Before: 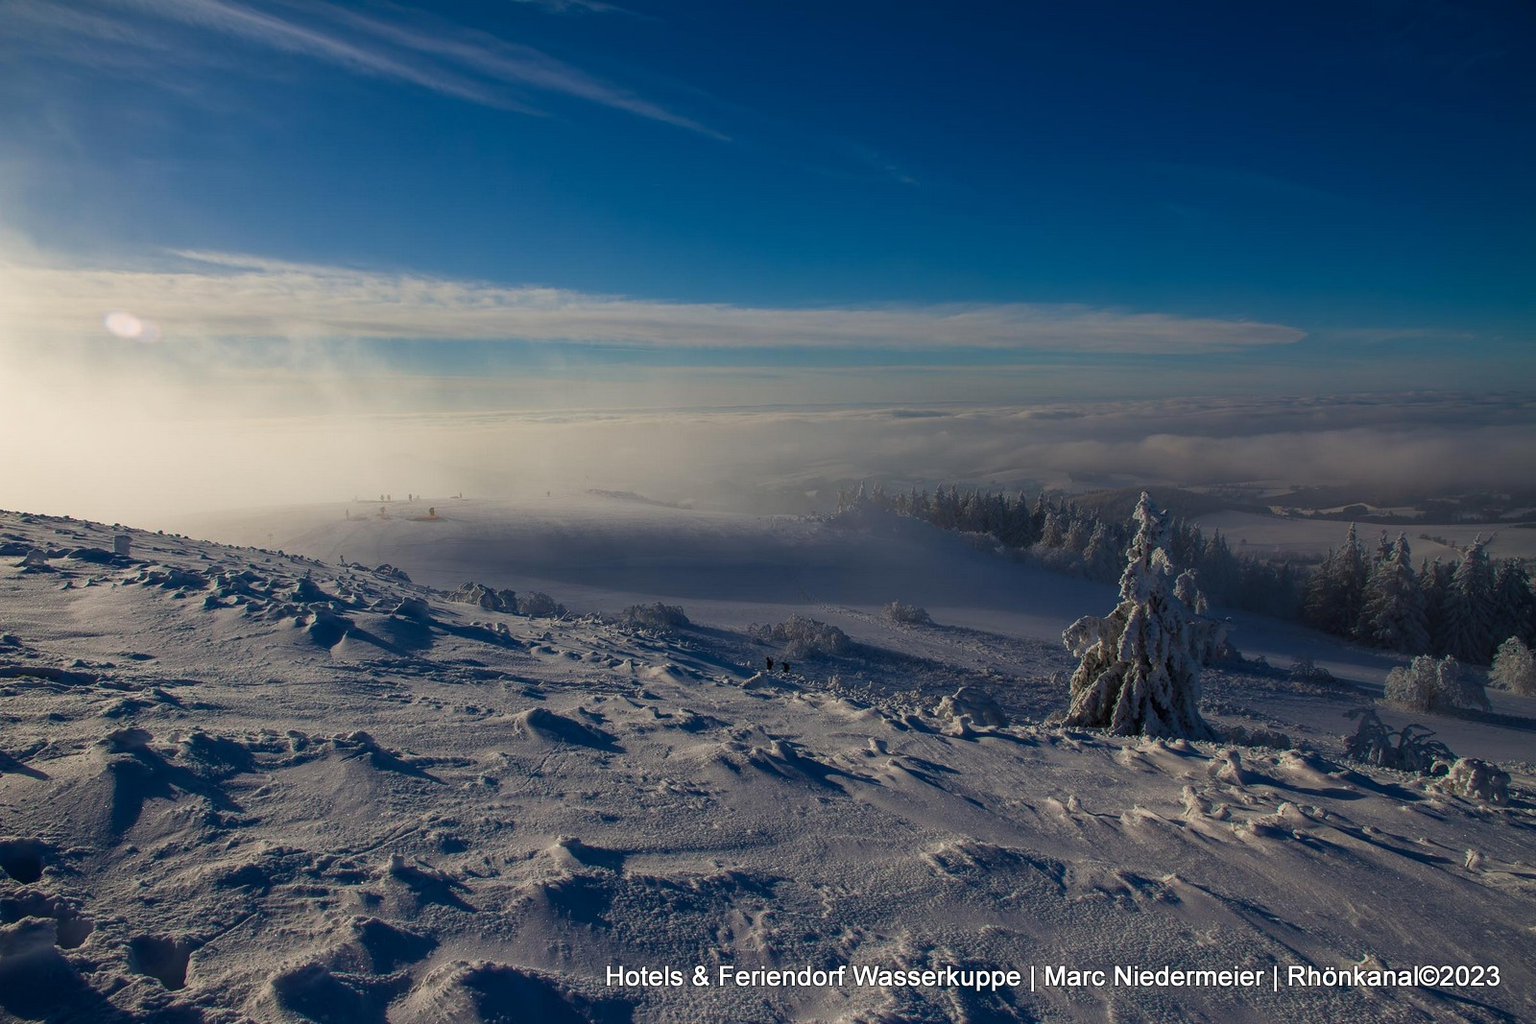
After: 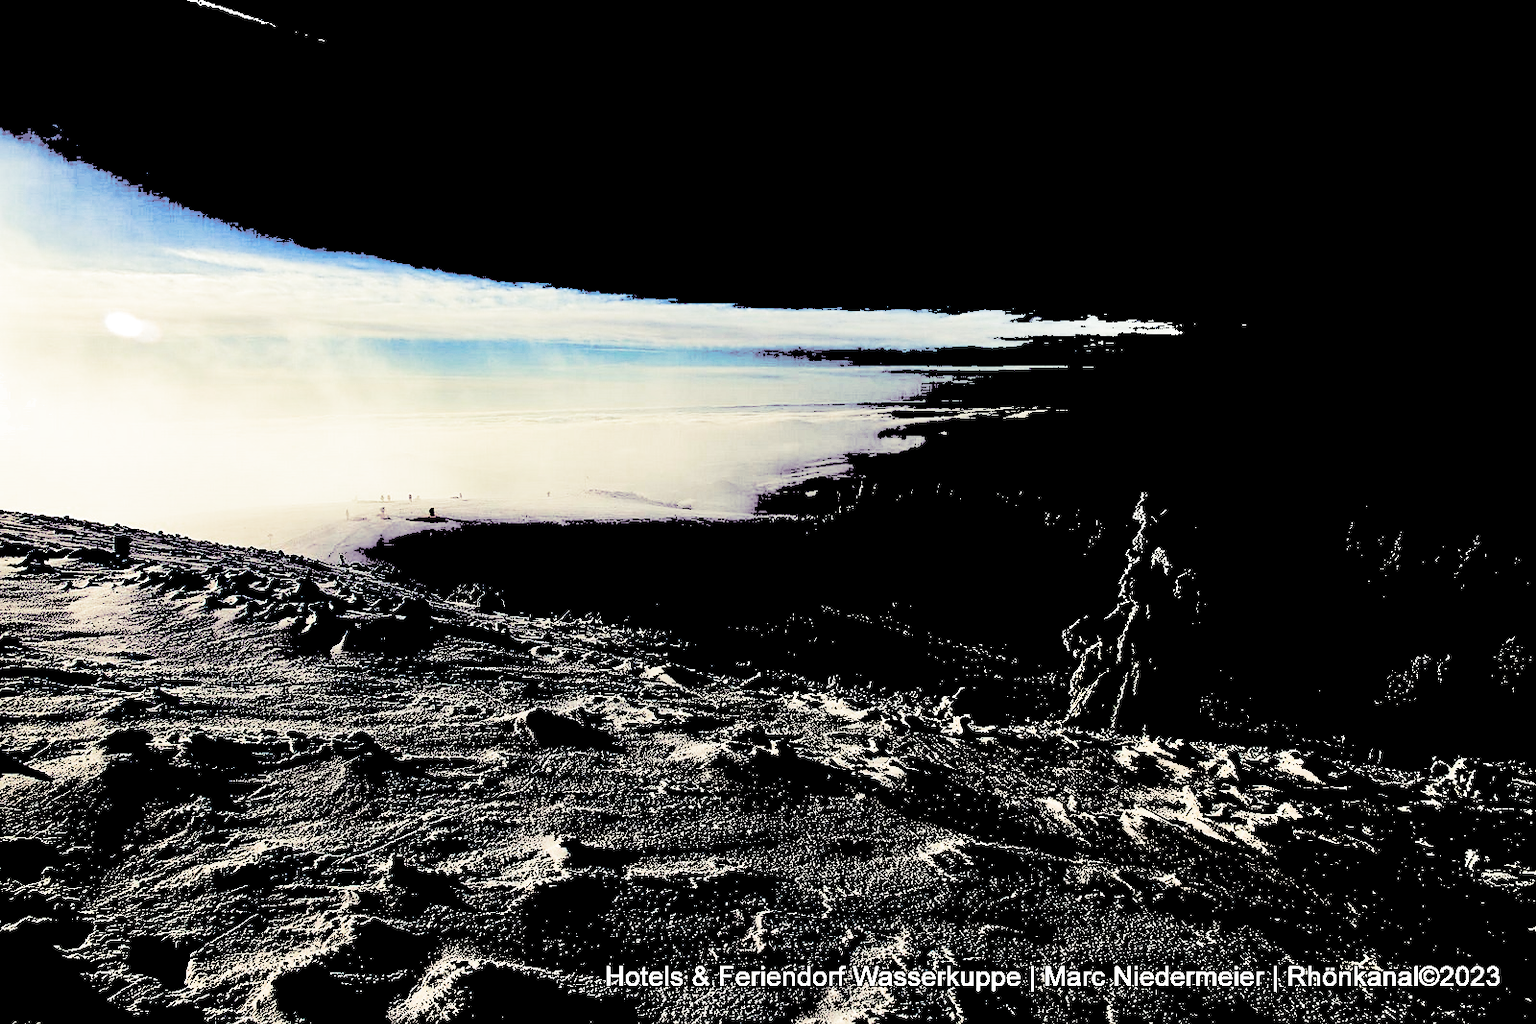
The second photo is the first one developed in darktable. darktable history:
contrast brightness saturation: saturation -0.1
exposure: exposure -2.002 EV, compensate highlight preservation false
levels: levels [0.246, 0.246, 0.506]
shadows and highlights: white point adjustment 0.05, highlights color adjustment 55.9%, soften with gaussian
sharpen: on, module defaults
local contrast: mode bilateral grid, contrast 20, coarseness 50, detail 171%, midtone range 0.2
split-toning: shadows › hue 266.4°, shadows › saturation 0.4, highlights › hue 61.2°, highlights › saturation 0.3, compress 0%
